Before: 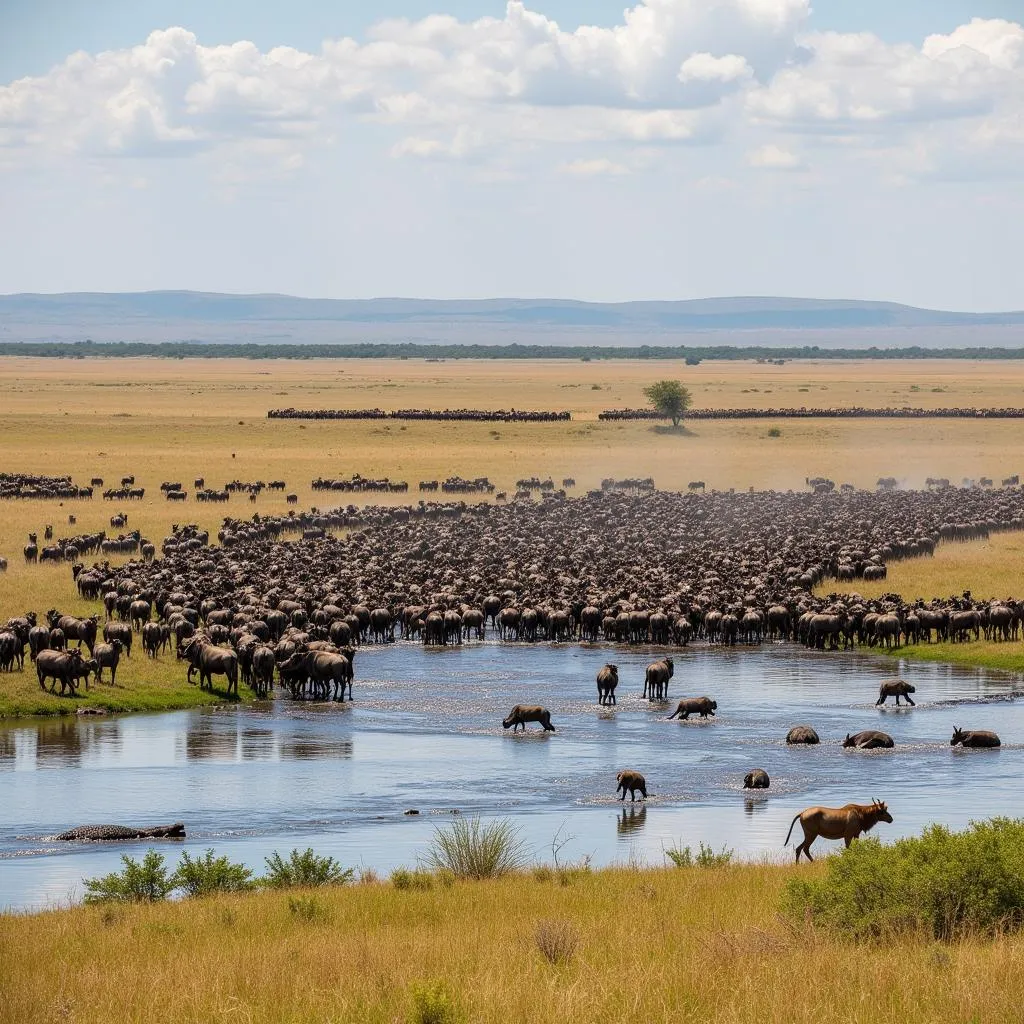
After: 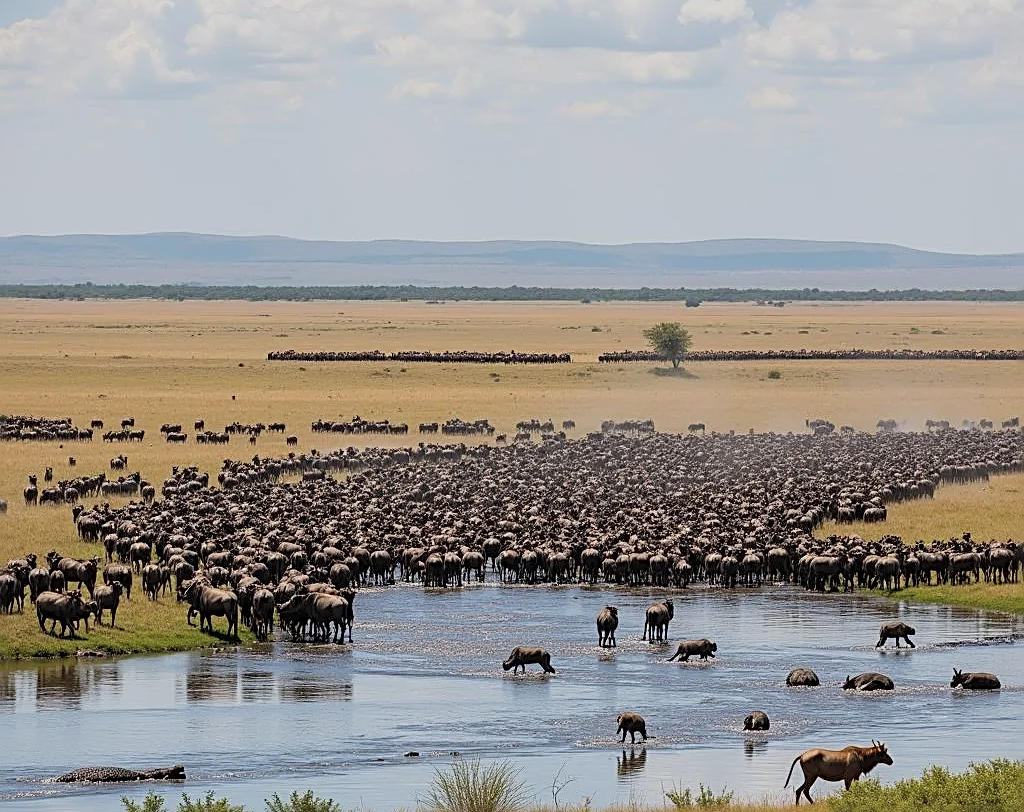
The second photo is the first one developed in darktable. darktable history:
exposure: black level correction 0, exposure -0.726 EV, compensate highlight preservation false
crop and rotate: top 5.668%, bottom 14.946%
contrast brightness saturation: contrast 0.137, brightness 0.207
sharpen: radius 2.621, amount 0.688
